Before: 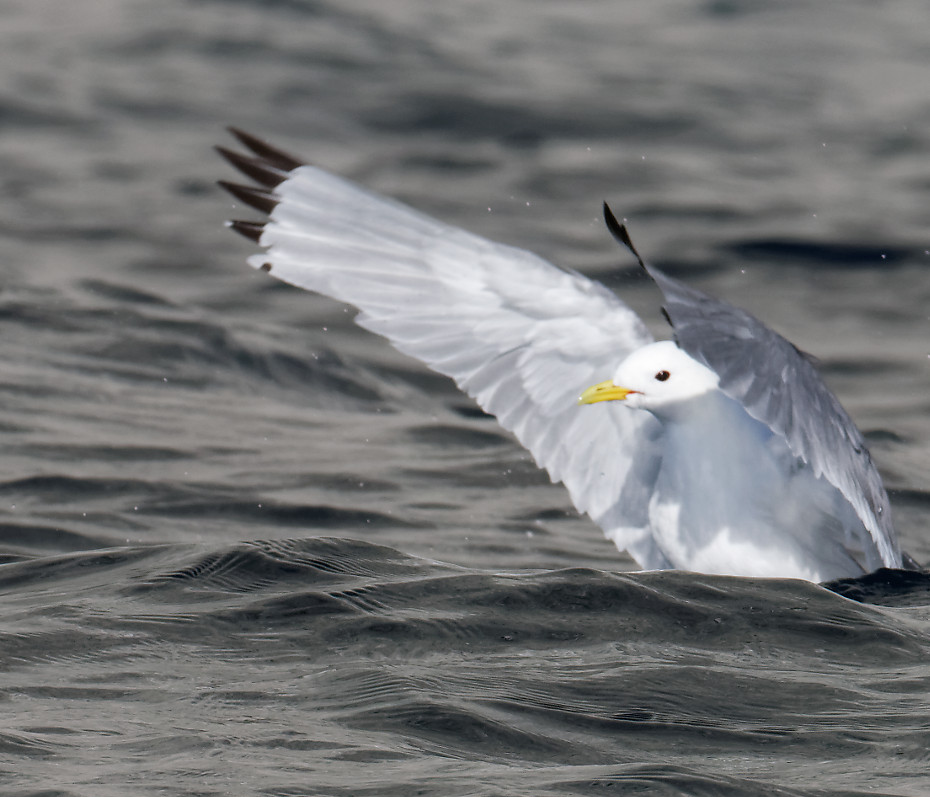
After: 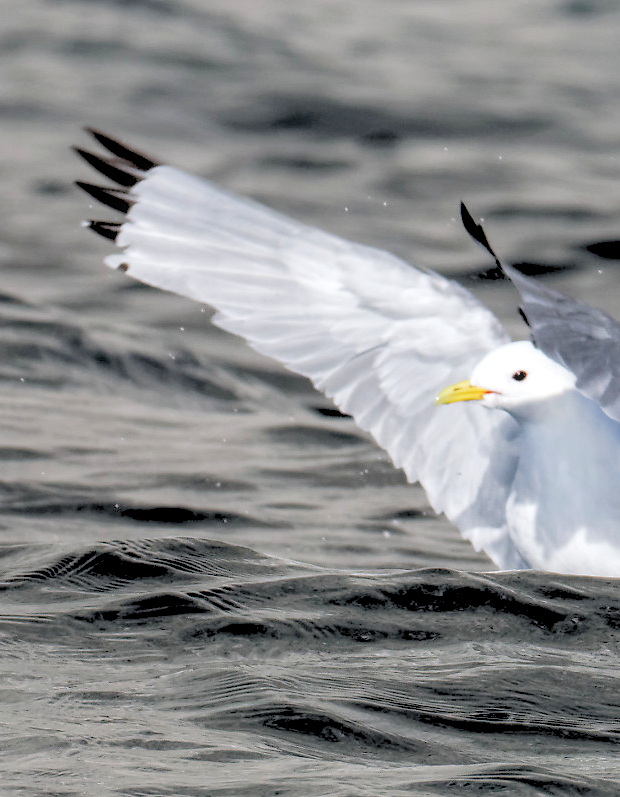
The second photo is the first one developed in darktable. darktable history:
local contrast: on, module defaults
crop and rotate: left 15.446%, right 17.836%
rgb levels: levels [[0.027, 0.429, 0.996], [0, 0.5, 1], [0, 0.5, 1]]
